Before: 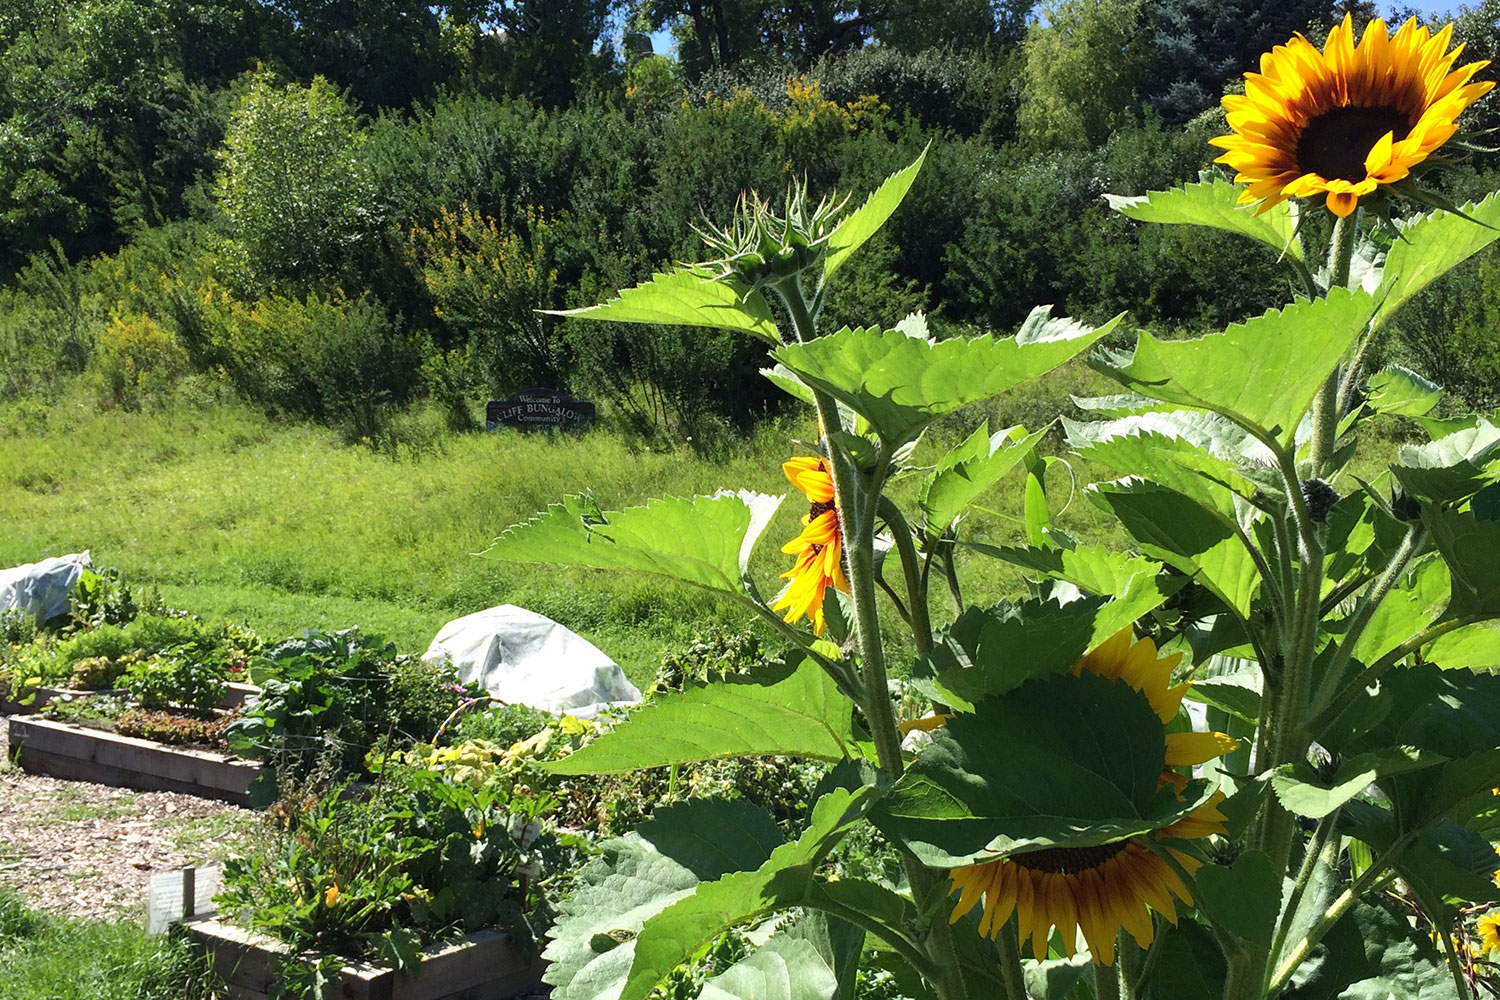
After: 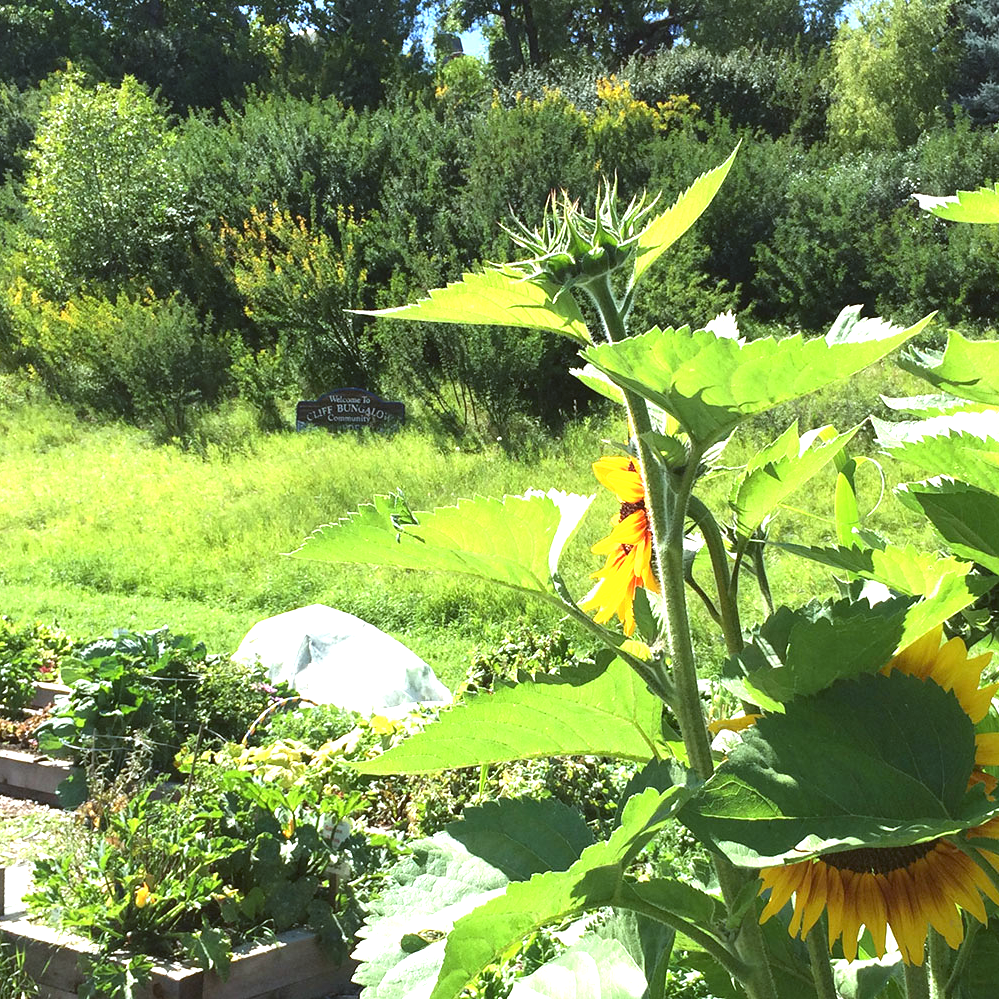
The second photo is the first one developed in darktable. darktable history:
exposure: black level correction 0, exposure 1.2 EV, compensate highlight preservation false
crop and rotate: left 12.673%, right 20.66%
color balance: lift [1.004, 1.002, 1.002, 0.998], gamma [1, 1.007, 1.002, 0.993], gain [1, 0.977, 1.013, 1.023], contrast -3.64%
